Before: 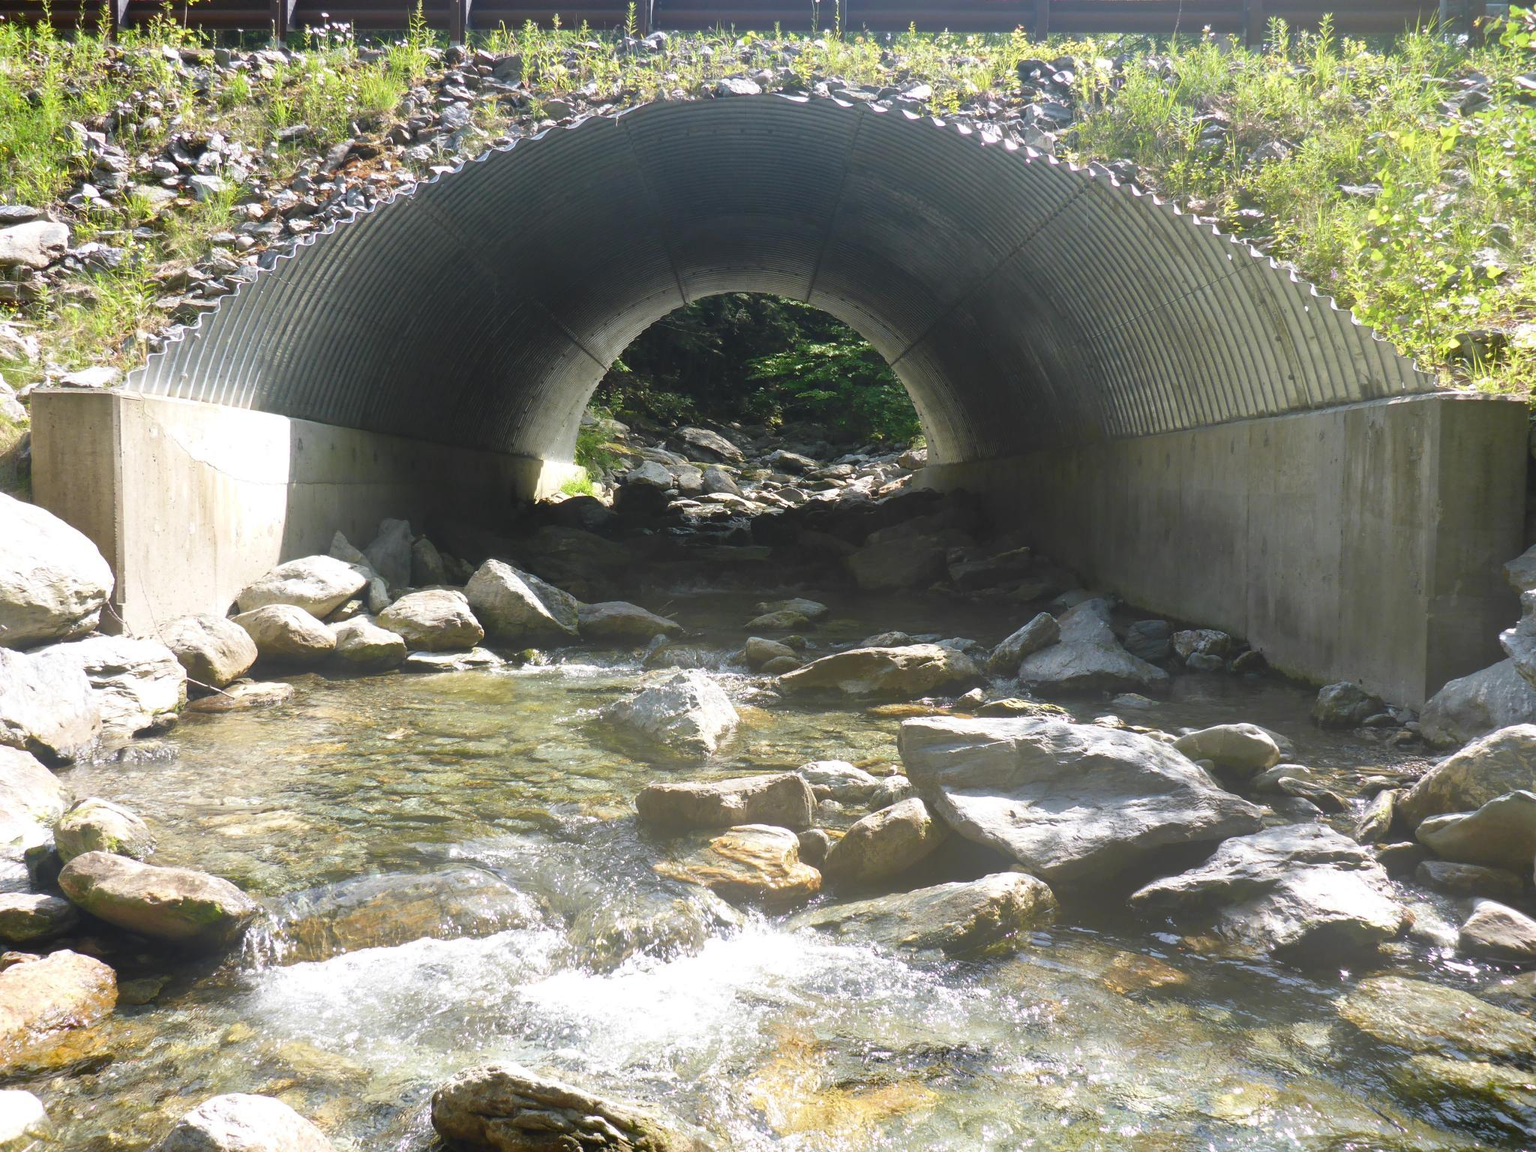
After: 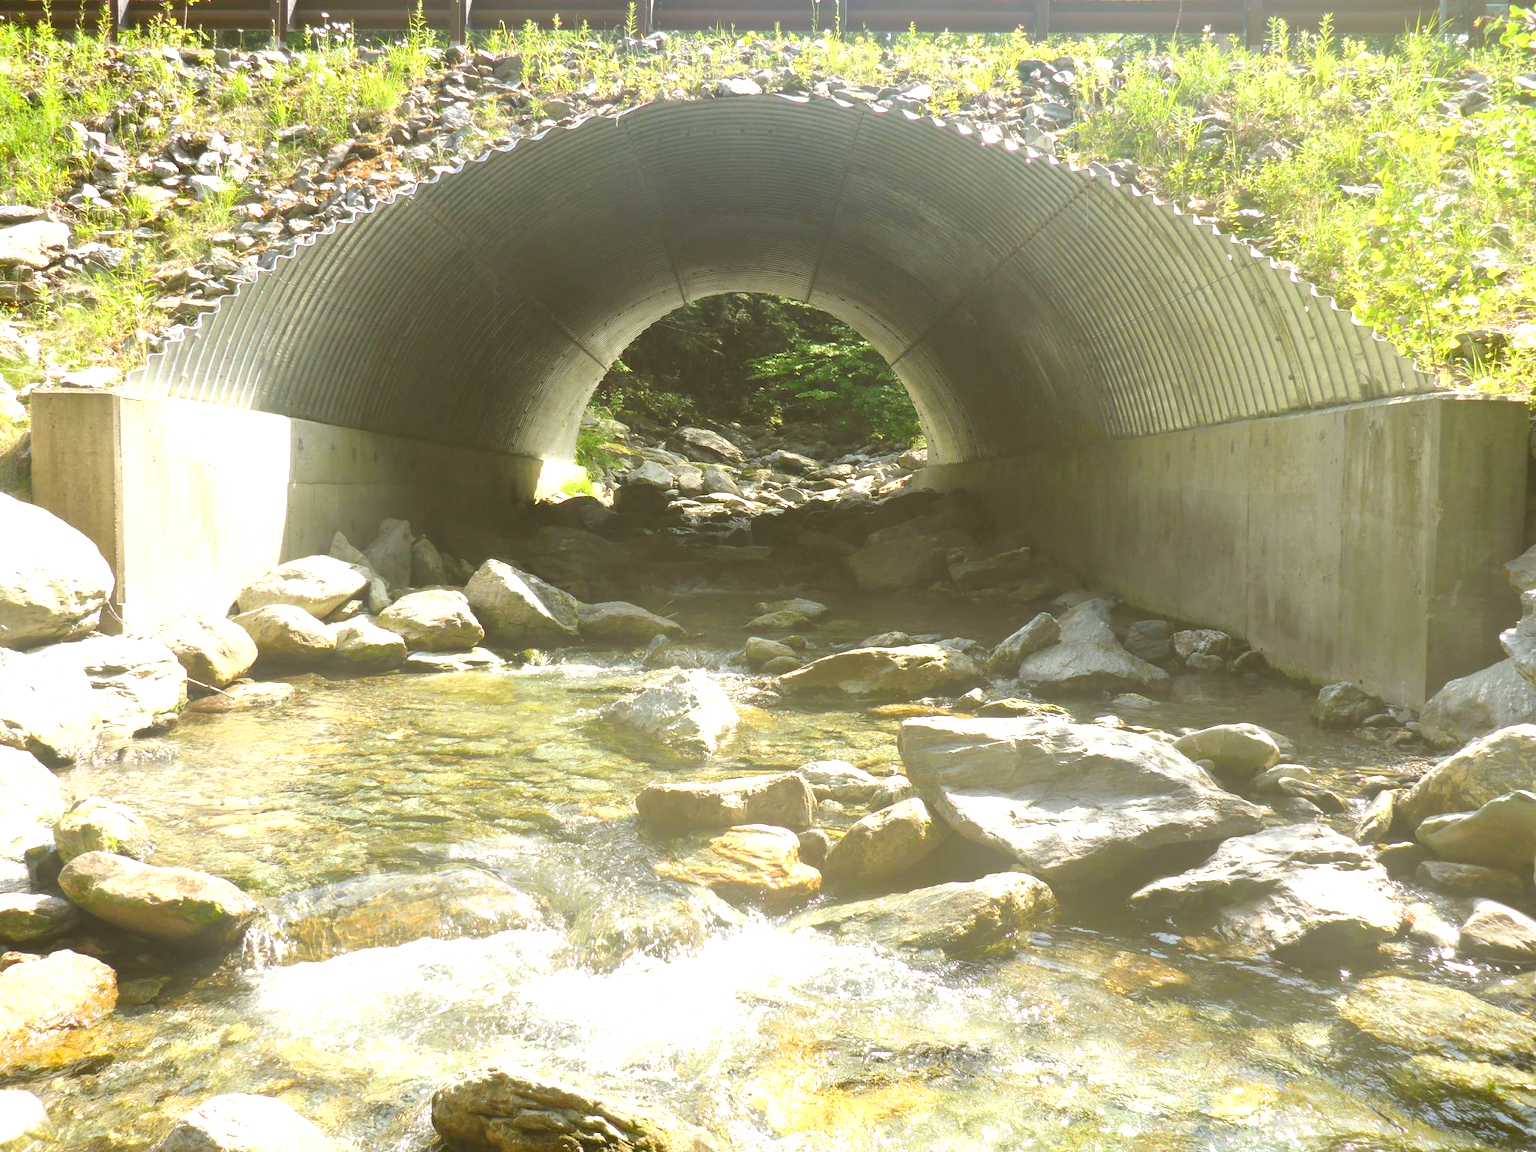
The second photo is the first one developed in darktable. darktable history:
exposure: black level correction -0.005, exposure 0.612 EV, compensate exposure bias true, compensate highlight preservation false
contrast brightness saturation: brightness 0.115
color correction: highlights a* -1.51, highlights b* 10.64, shadows a* 0.923, shadows b* 18.72
